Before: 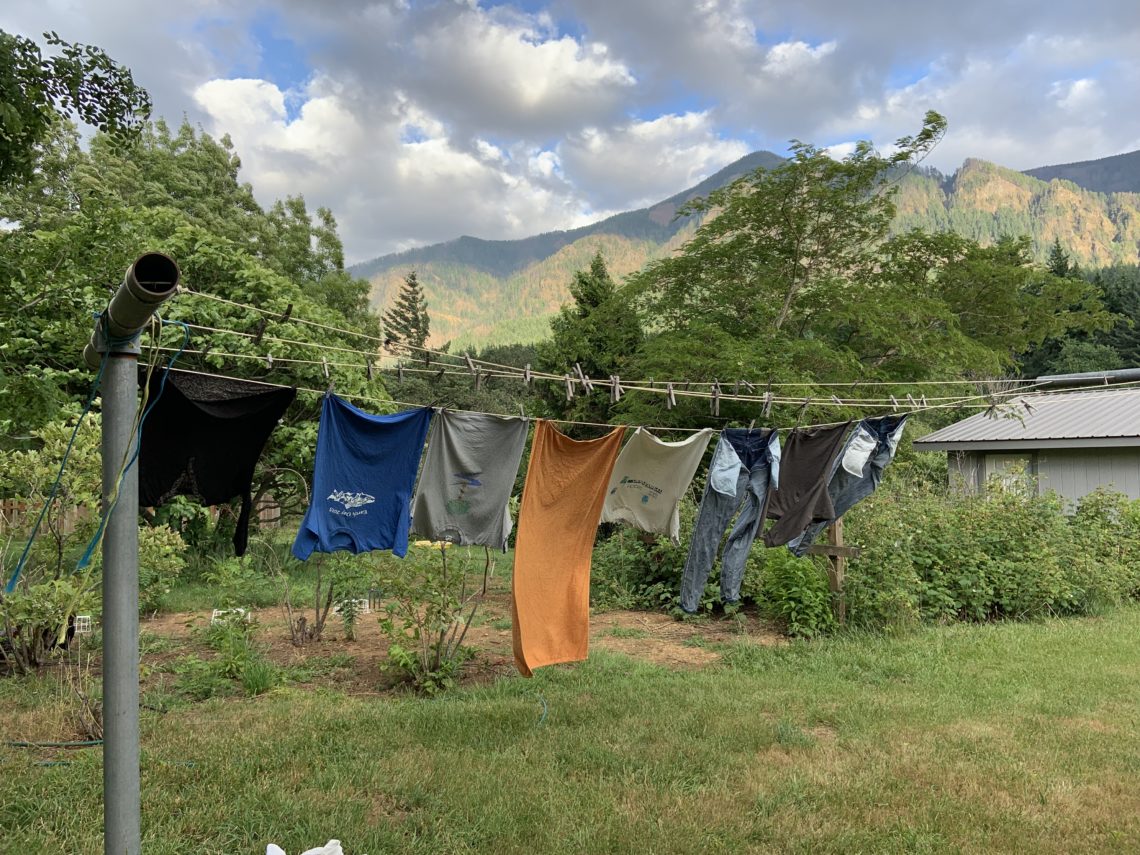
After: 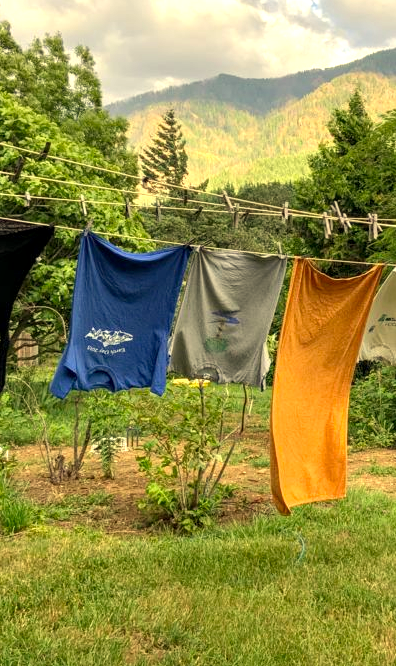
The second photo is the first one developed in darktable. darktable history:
local contrast: on, module defaults
crop and rotate: left 21.299%, top 19.115%, right 43.945%, bottom 2.981%
color correction: highlights a* 2.37, highlights b* 23.21
exposure: exposure 0.667 EV, compensate exposure bias true, compensate highlight preservation false
